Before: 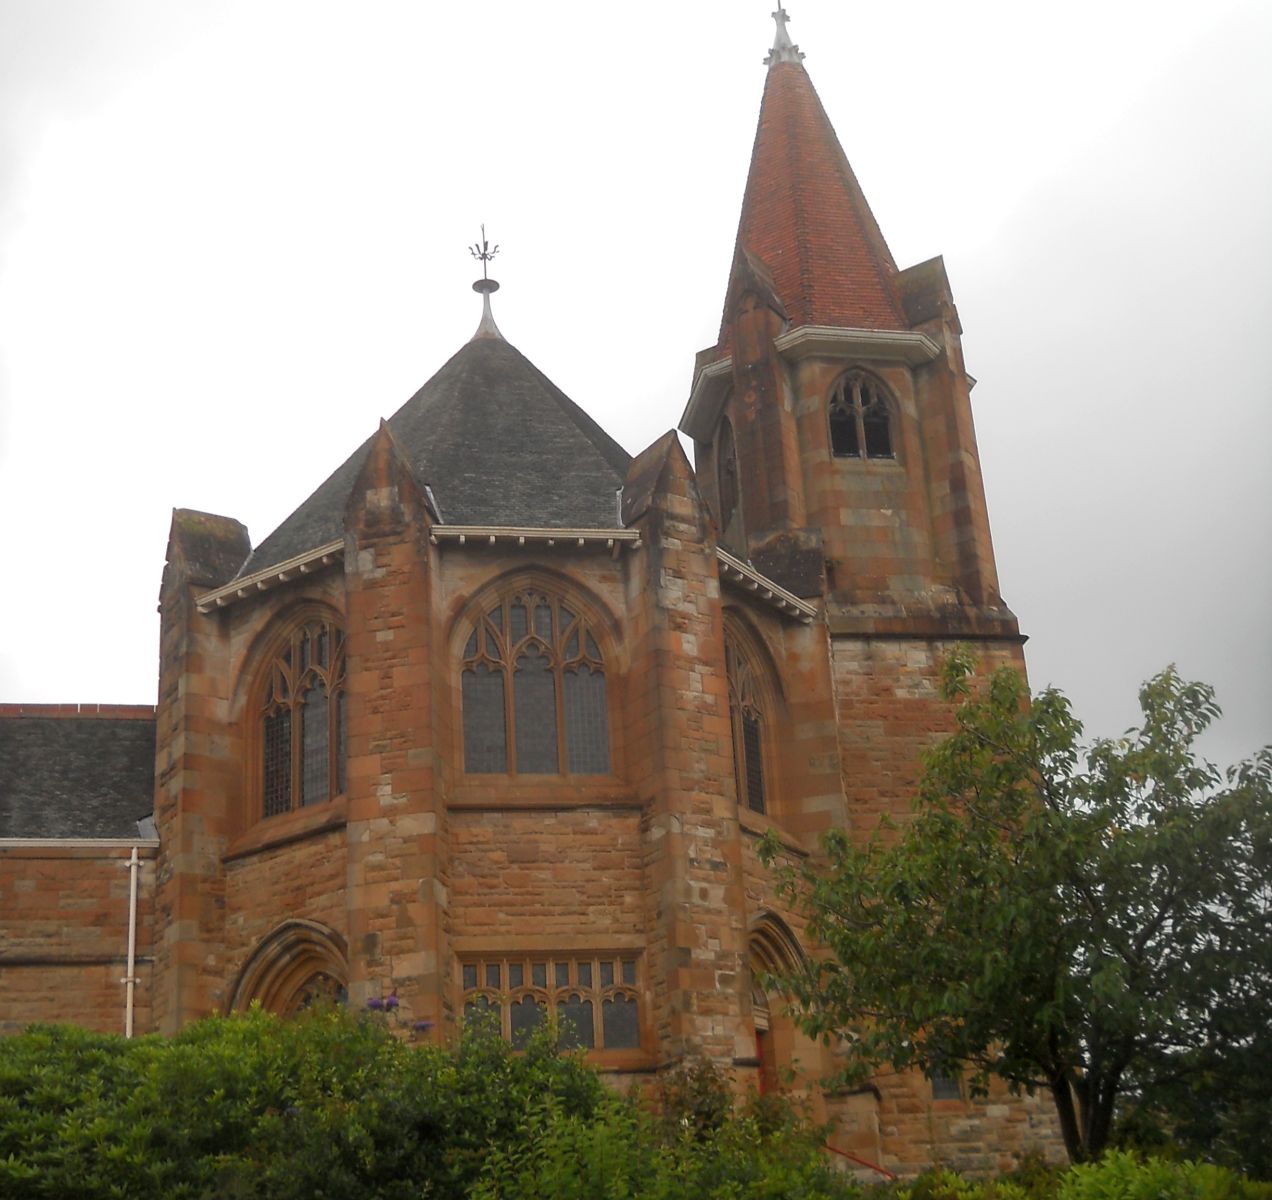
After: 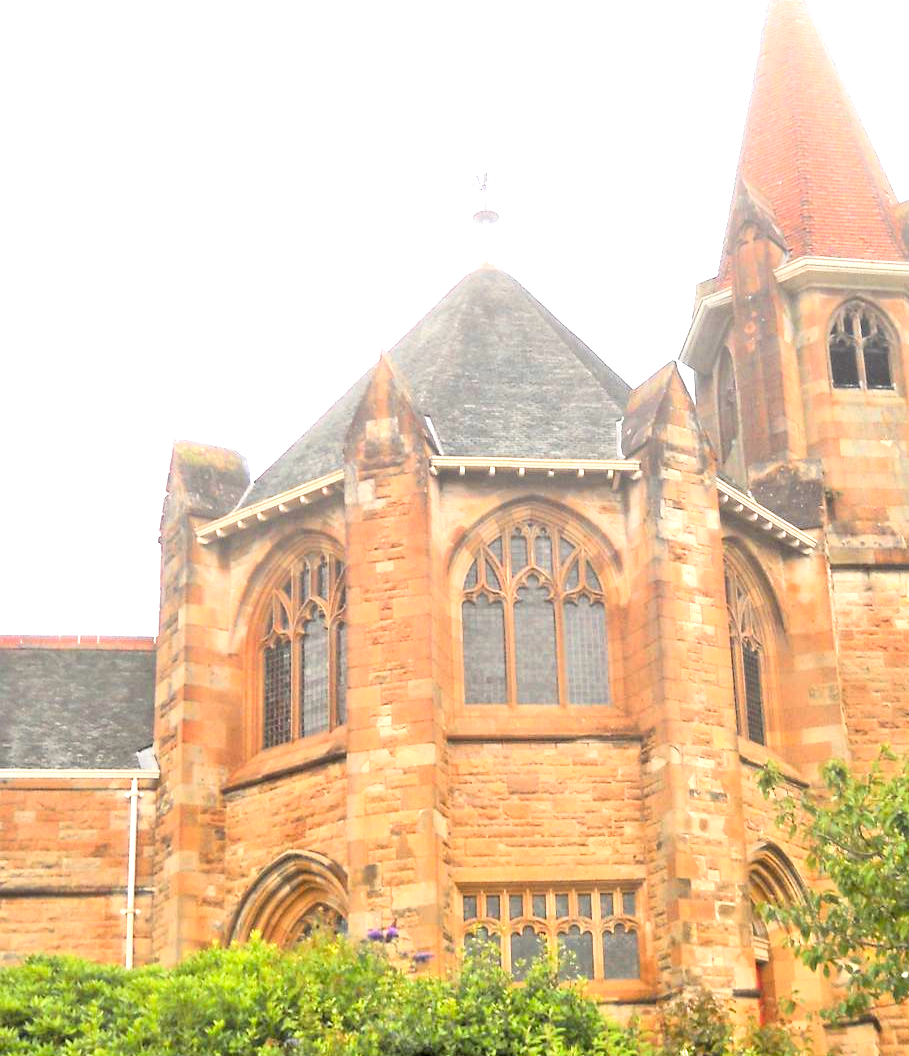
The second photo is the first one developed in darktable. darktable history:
tone equalizer: -7 EV 0.15 EV, -6 EV 0.6 EV, -5 EV 1.15 EV, -4 EV 1.33 EV, -3 EV 1.15 EV, -2 EV 0.6 EV, -1 EV 0.15 EV, mask exposure compensation -0.5 EV
tone curve: curves: ch0 [(0, 0) (0.137, 0.063) (0.255, 0.176) (0.502, 0.502) (0.749, 0.839) (1, 1)], color space Lab, linked channels, preserve colors none
crop: top 5.803%, right 27.864%, bottom 5.804%
exposure: black level correction 0.001, exposure 2 EV, compensate highlight preservation false
